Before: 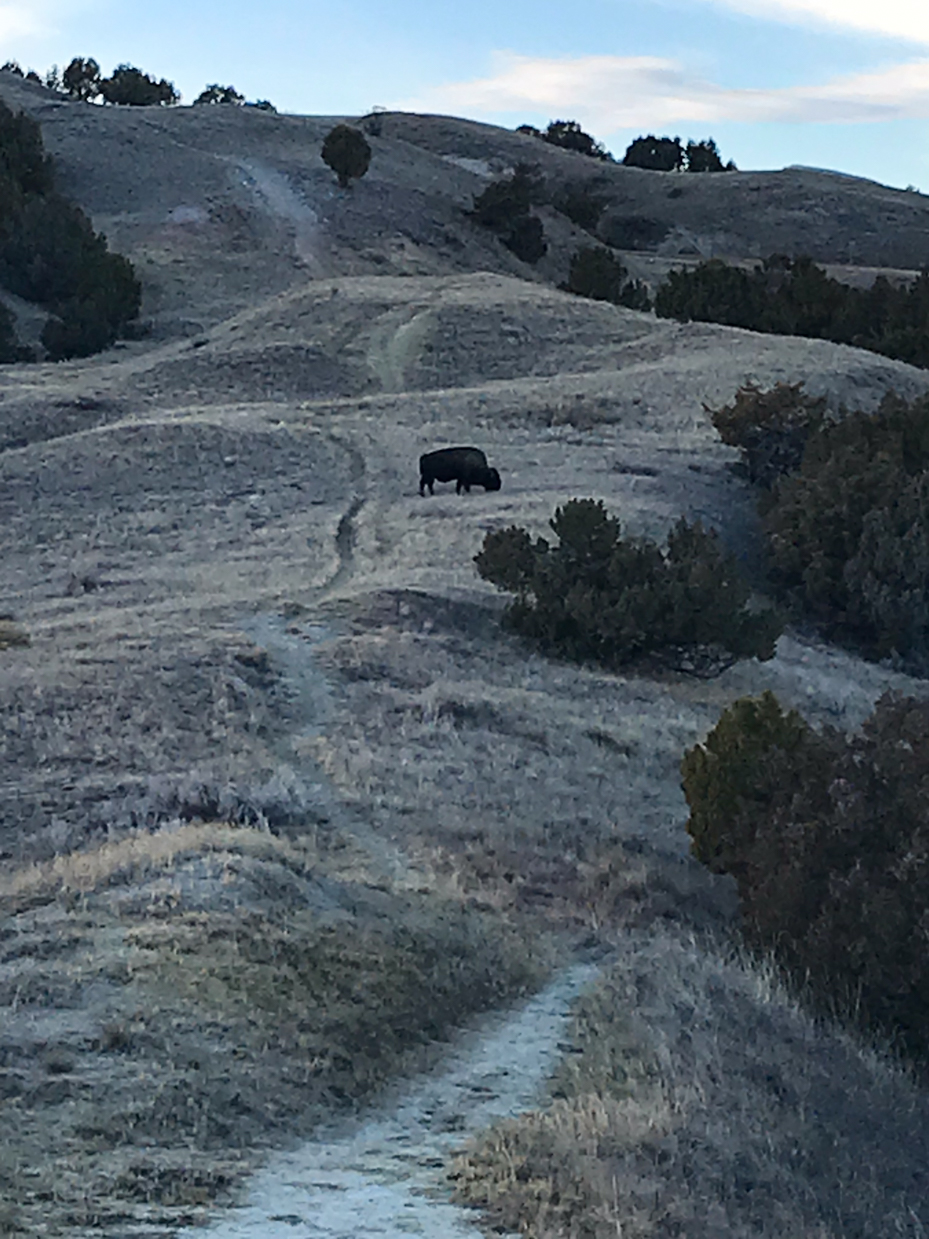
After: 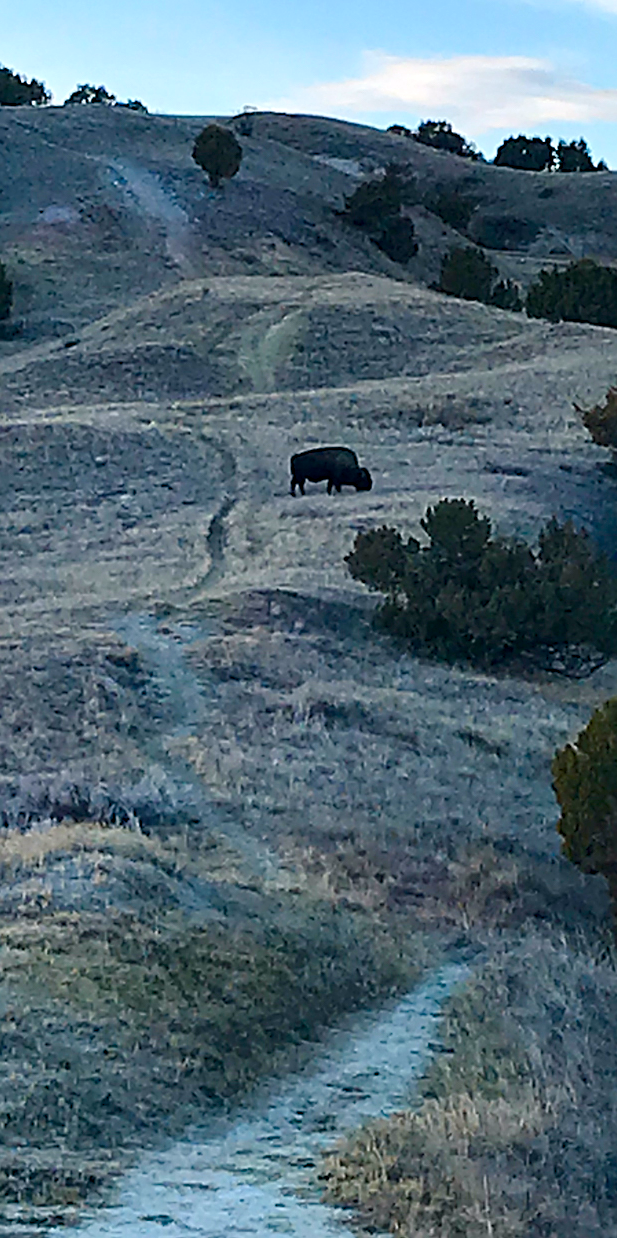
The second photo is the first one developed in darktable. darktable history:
local contrast: highlights 107%, shadows 103%, detail 119%, midtone range 0.2
sharpen: on, module defaults
crop and rotate: left 13.904%, right 19.605%
color balance rgb: shadows lift › chroma 0.97%, shadows lift › hue 114.88°, perceptual saturation grading › global saturation 45.885%, perceptual saturation grading › highlights -25.8%, perceptual saturation grading › shadows 49.381%, global vibrance 20%
